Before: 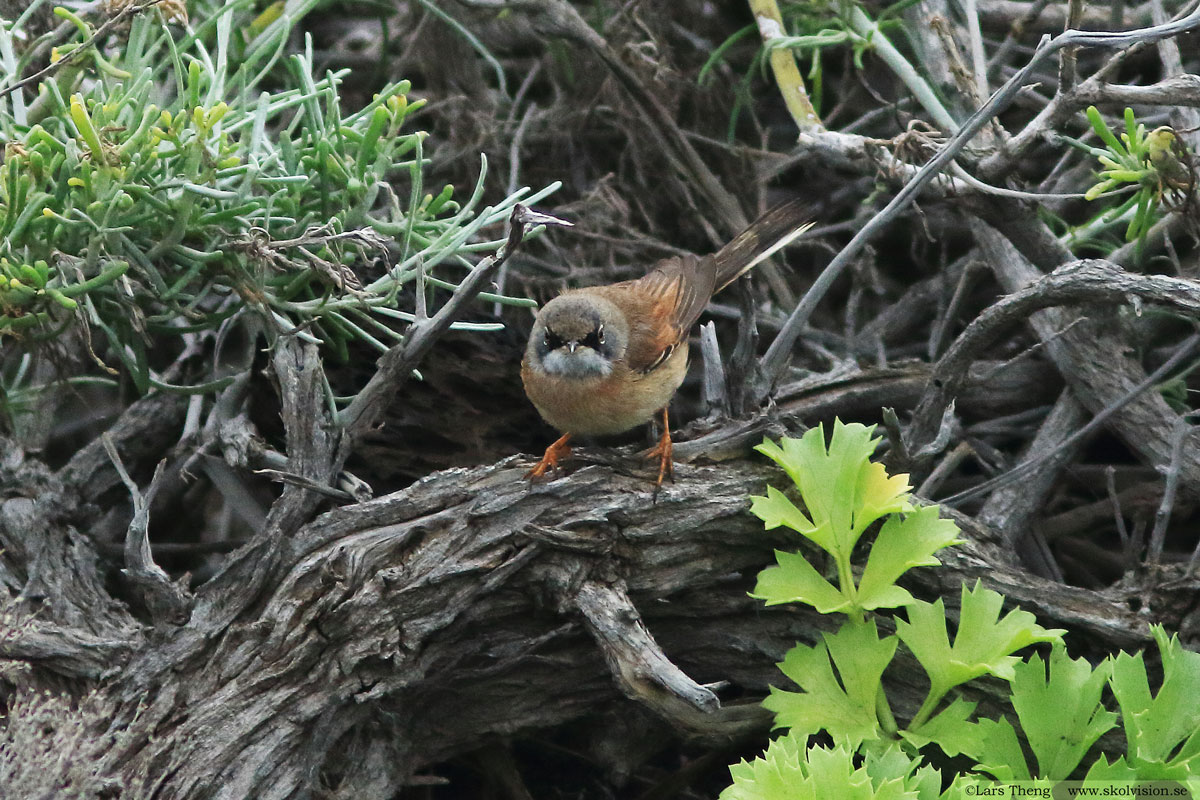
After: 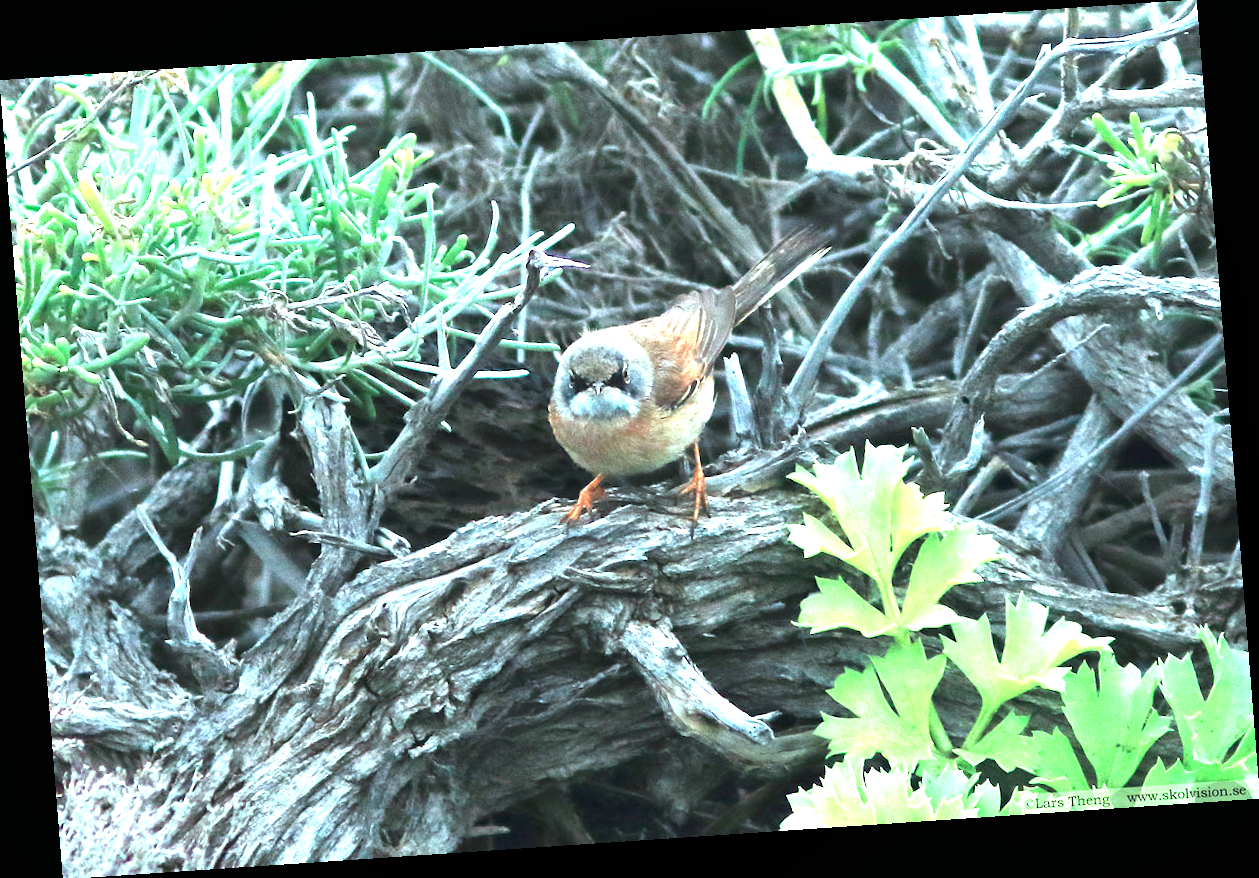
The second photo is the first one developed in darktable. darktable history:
exposure: black level correction 0, exposure 1.9 EV, compensate highlight preservation false
local contrast: mode bilateral grid, contrast 20, coarseness 50, detail 120%, midtone range 0.2
color correction: highlights a* -11.71, highlights b* -15.58
rotate and perspective: rotation -4.2°, shear 0.006, automatic cropping off
